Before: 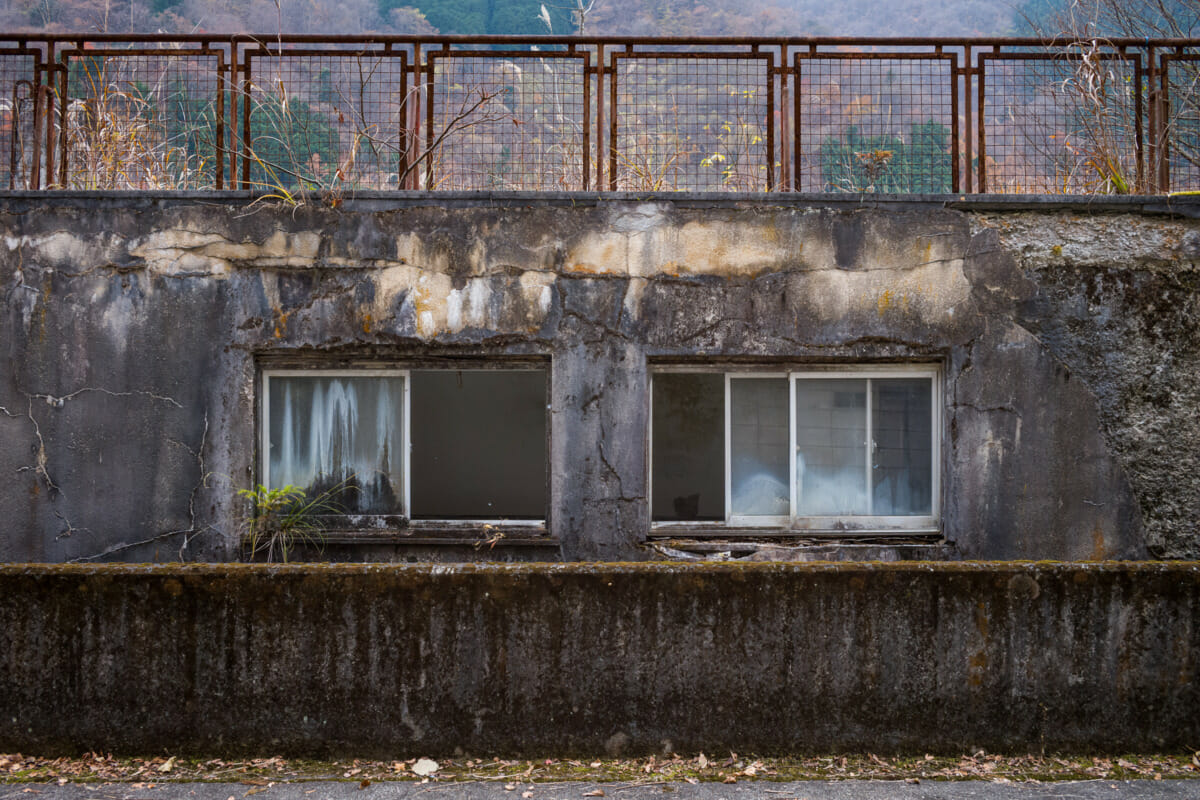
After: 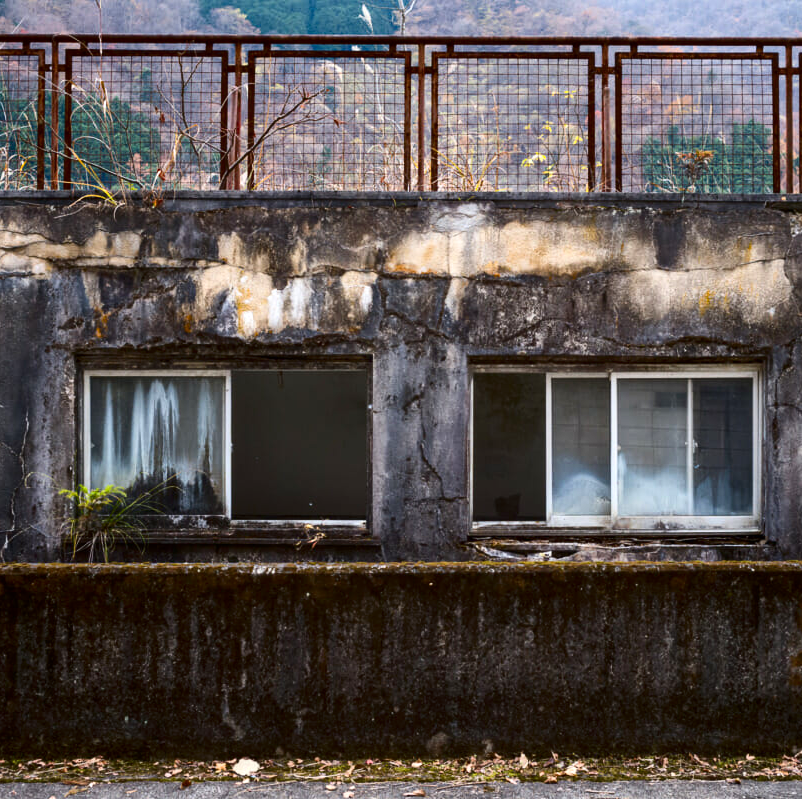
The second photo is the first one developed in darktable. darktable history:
crop and rotate: left 14.95%, right 18.191%
exposure: exposure 0.406 EV, compensate highlight preservation false
contrast brightness saturation: contrast 0.2, brightness -0.104, saturation 0.097
